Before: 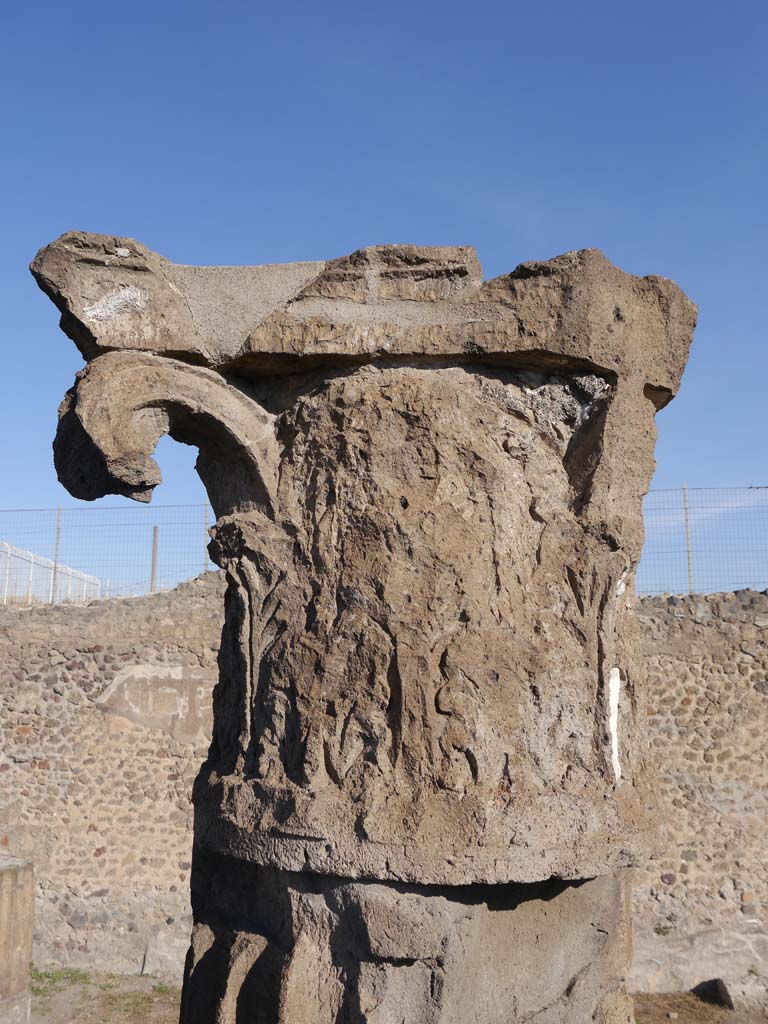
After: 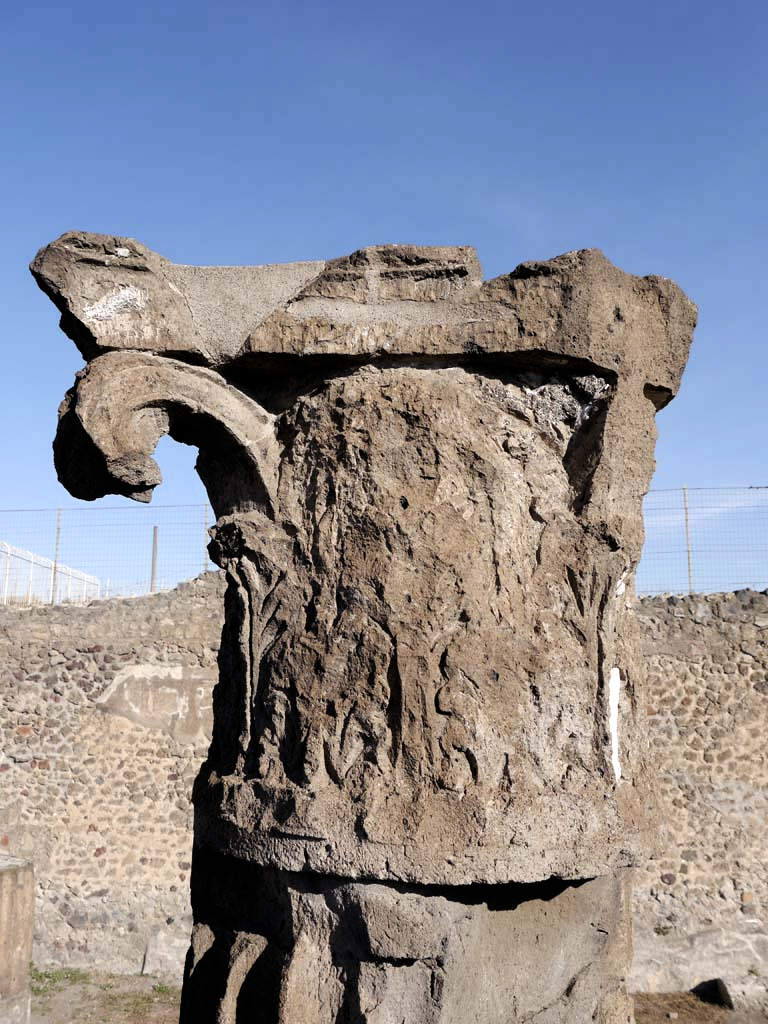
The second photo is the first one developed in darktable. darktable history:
filmic rgb: black relative exposure -8.28 EV, white relative exposure 2.2 EV, threshold 2.97 EV, target white luminance 99.89%, hardness 7.06, latitude 74.97%, contrast 1.316, highlights saturation mix -1.58%, shadows ↔ highlights balance 29.83%, iterations of high-quality reconstruction 0, enable highlight reconstruction true
